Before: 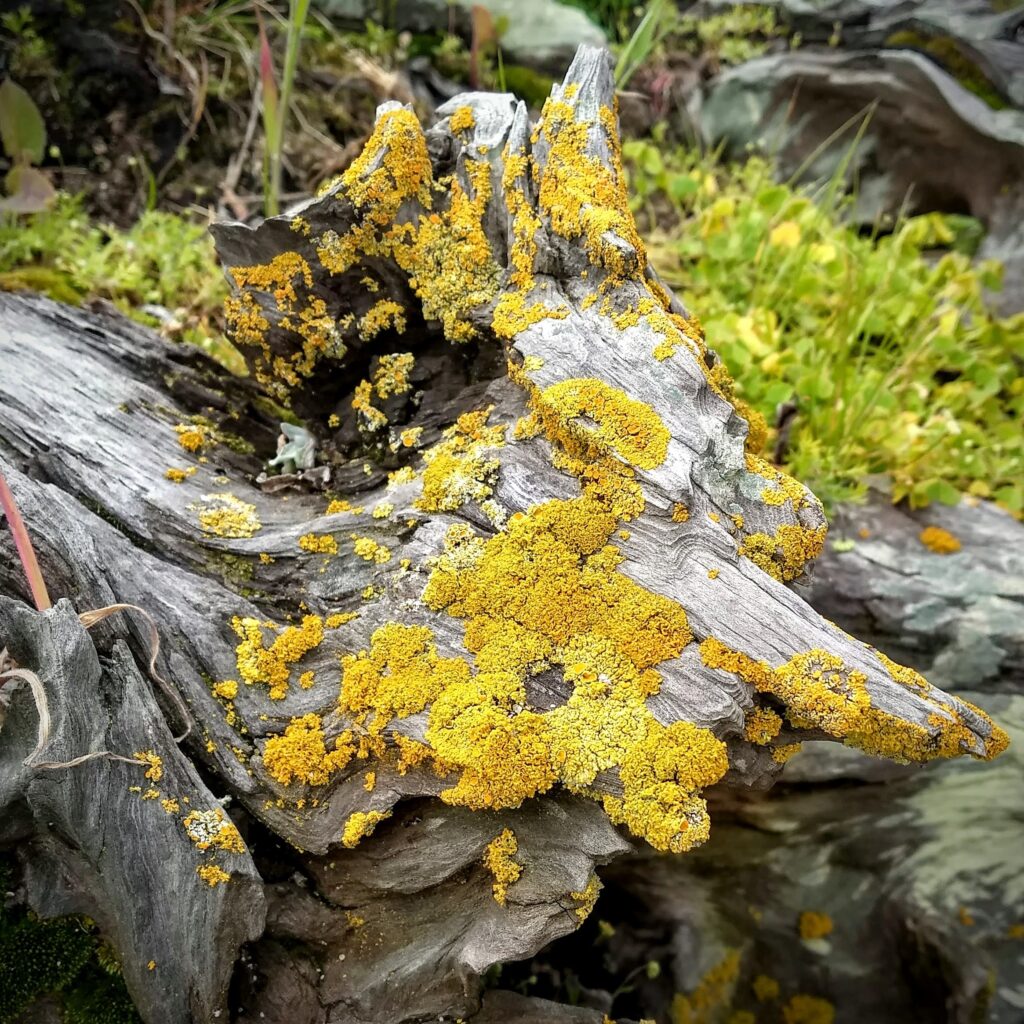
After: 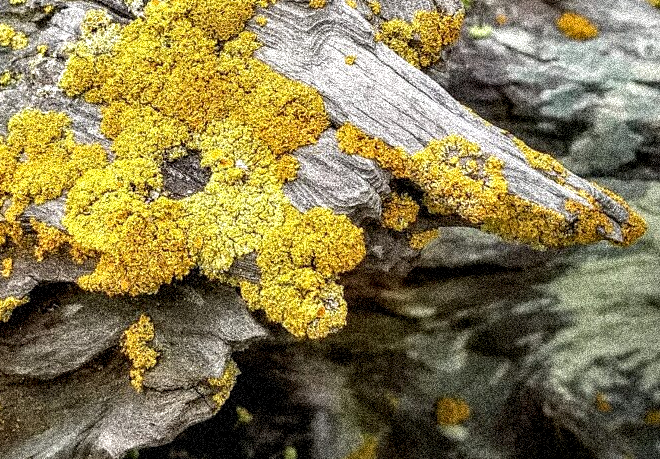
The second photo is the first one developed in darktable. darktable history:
local contrast: detail 150%
crop and rotate: left 35.509%, top 50.238%, bottom 4.934%
exposure: compensate highlight preservation false
grain: coarseness 3.75 ISO, strength 100%, mid-tones bias 0%
